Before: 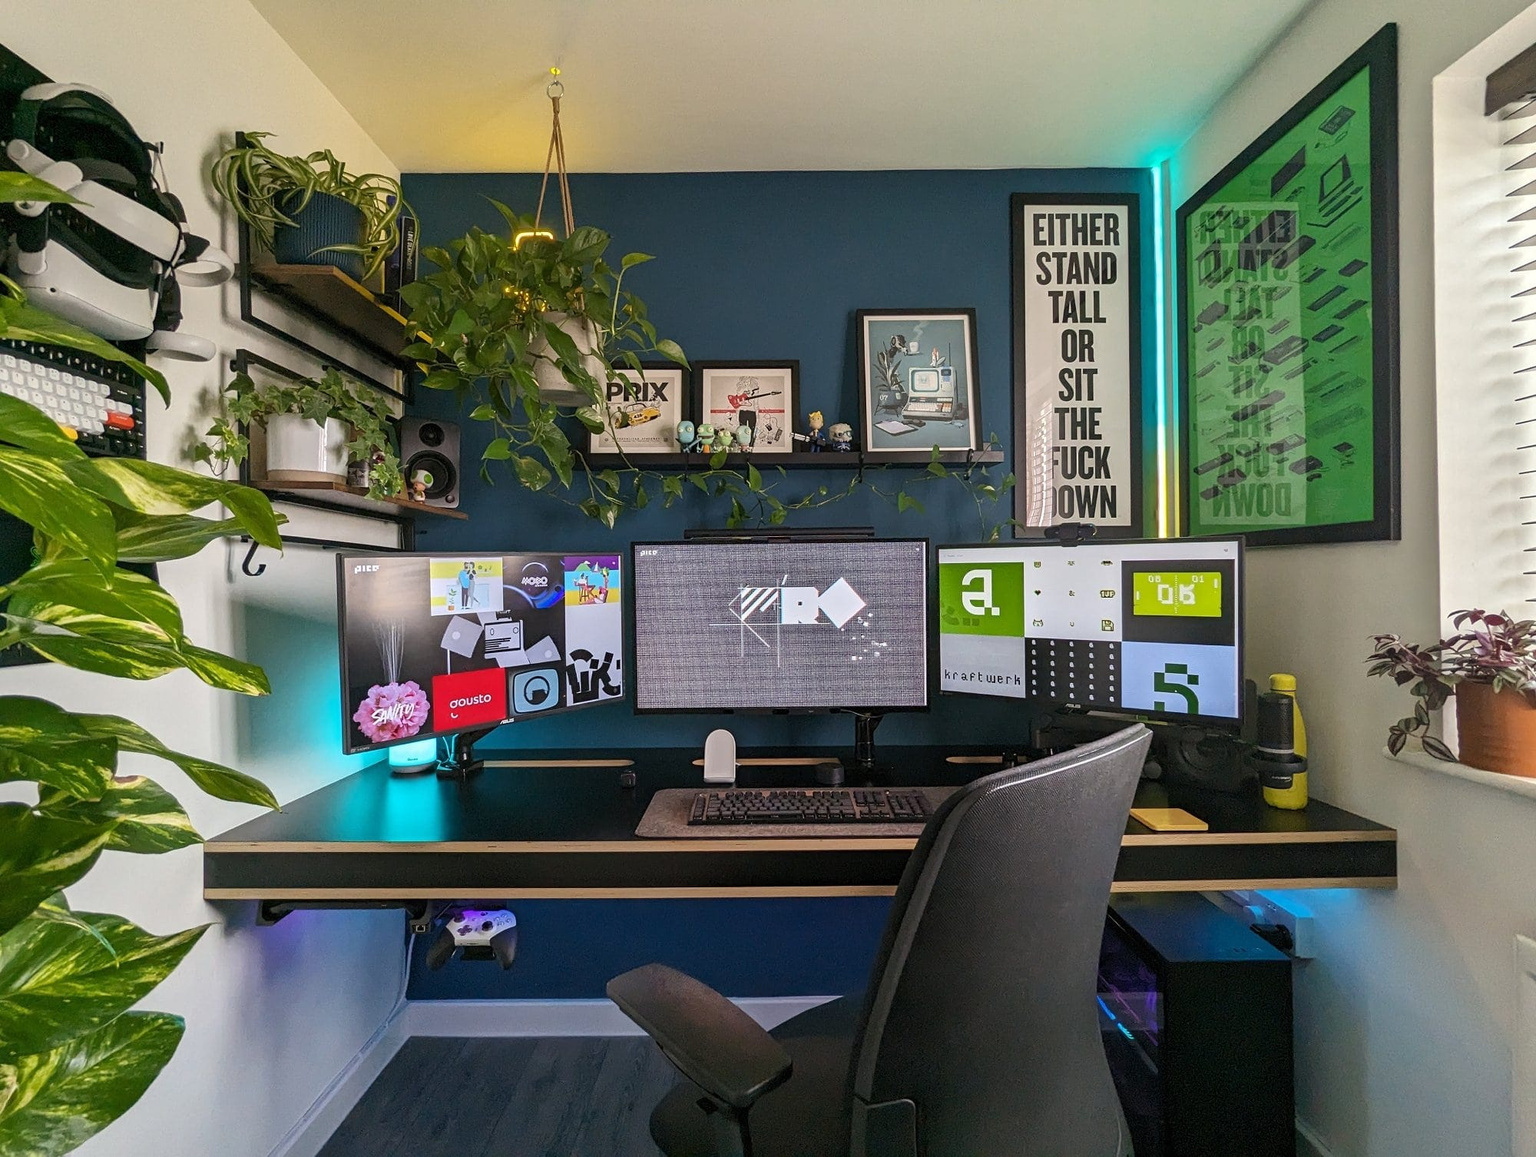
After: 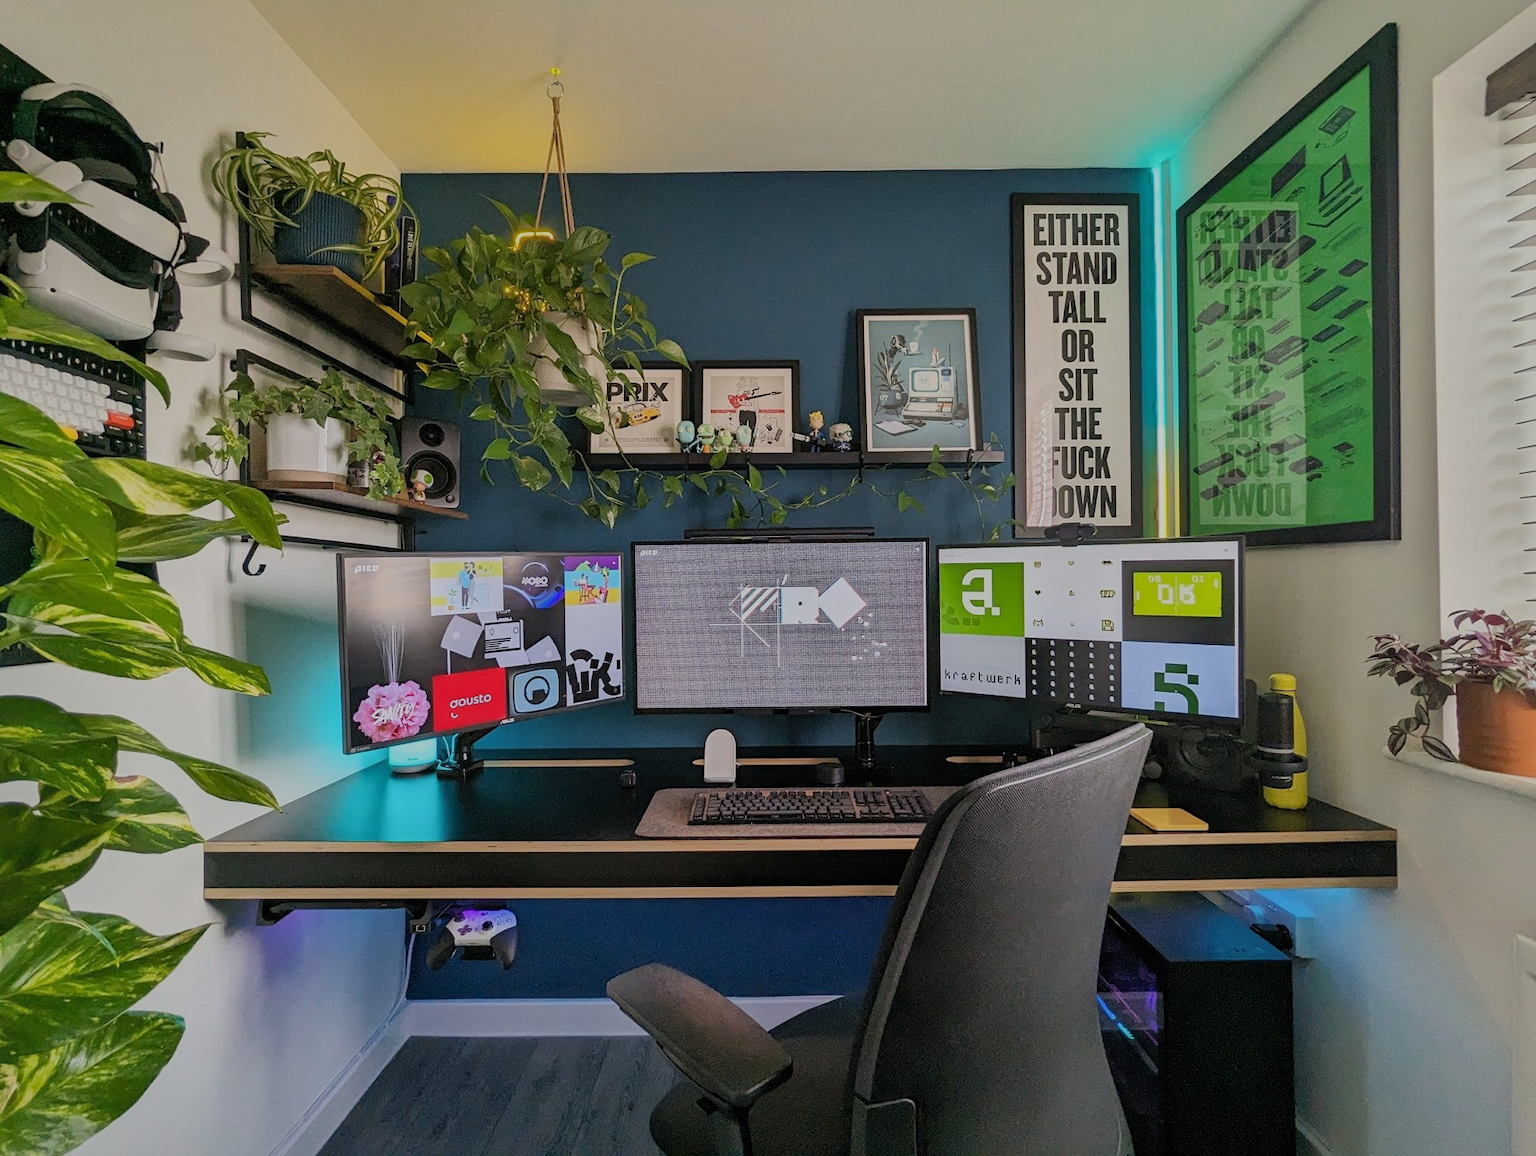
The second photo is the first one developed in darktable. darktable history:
filmic rgb: black relative exposure -16 EV, white relative exposure 4.97 EV, hardness 6.25
shadows and highlights: shadows 40, highlights -60
